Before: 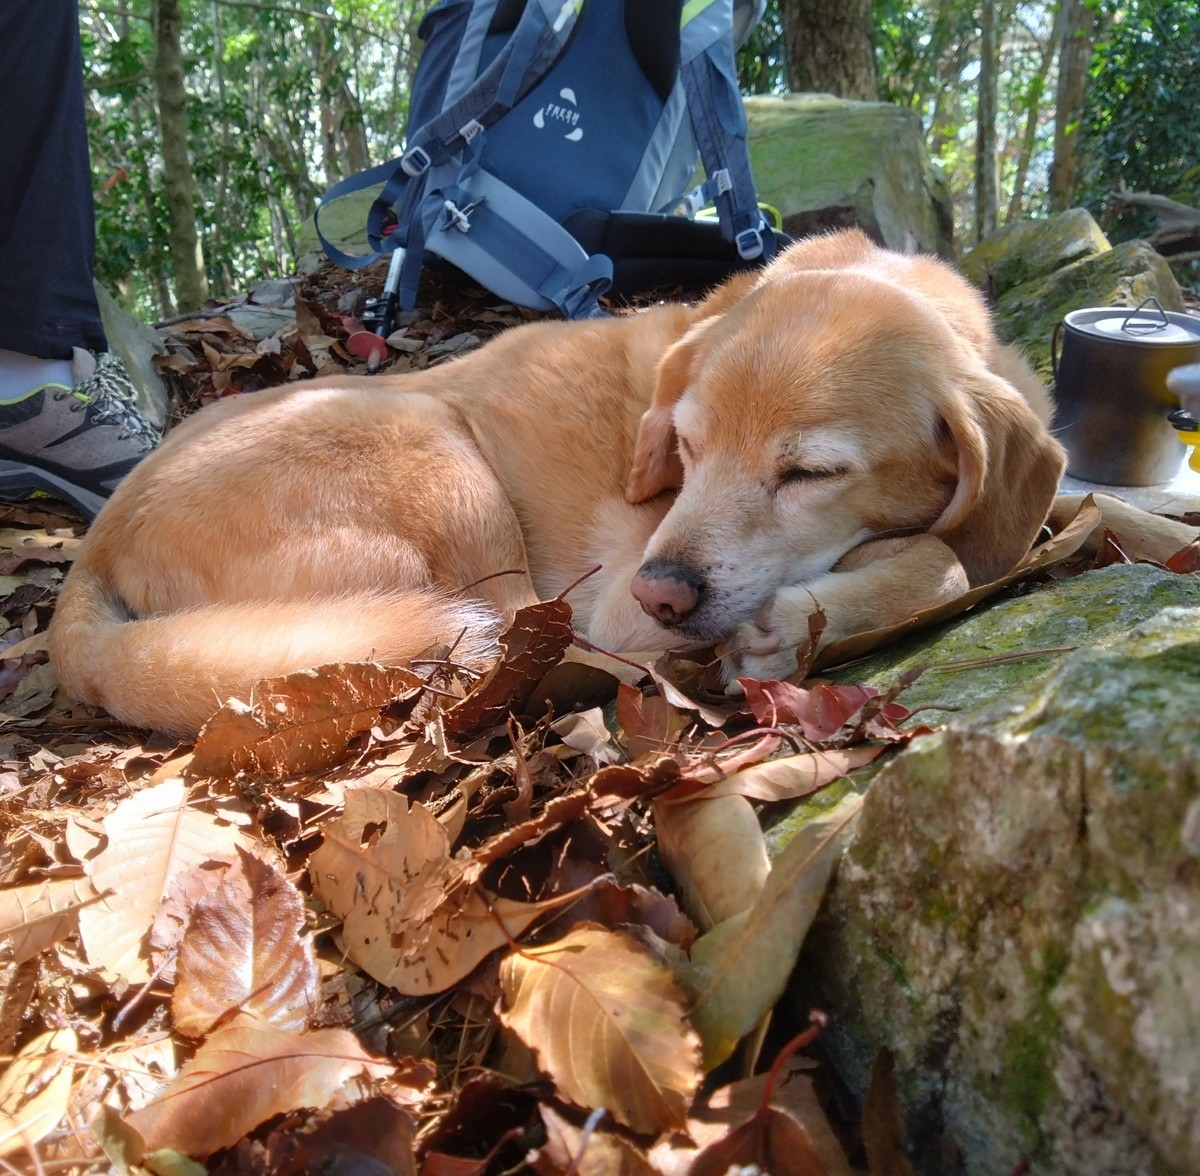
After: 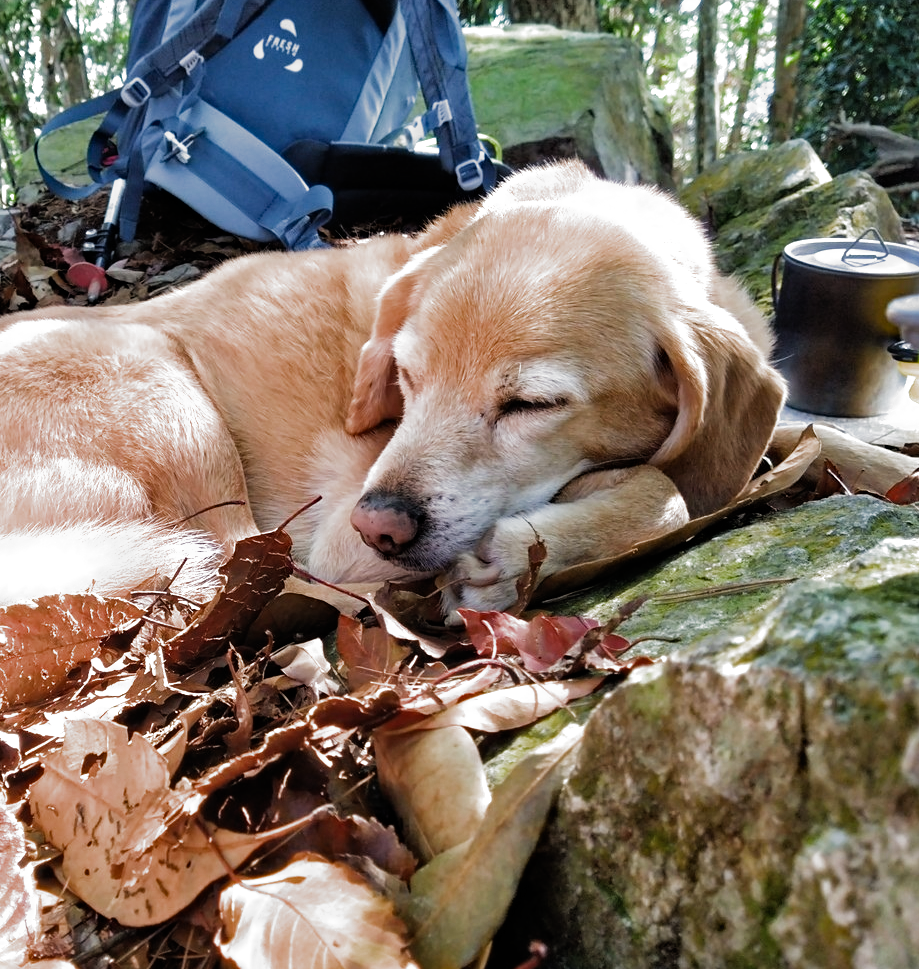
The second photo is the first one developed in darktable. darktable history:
haze removal: compatibility mode true, adaptive false
exposure: exposure 0.49 EV, compensate highlight preservation false
crop: left 23.381%, top 5.888%, bottom 11.656%
filmic rgb: black relative exposure -7.96 EV, white relative exposure 2.18 EV, hardness 7, add noise in highlights 0.001, color science v3 (2019), use custom middle-gray values true, contrast in highlights soft
